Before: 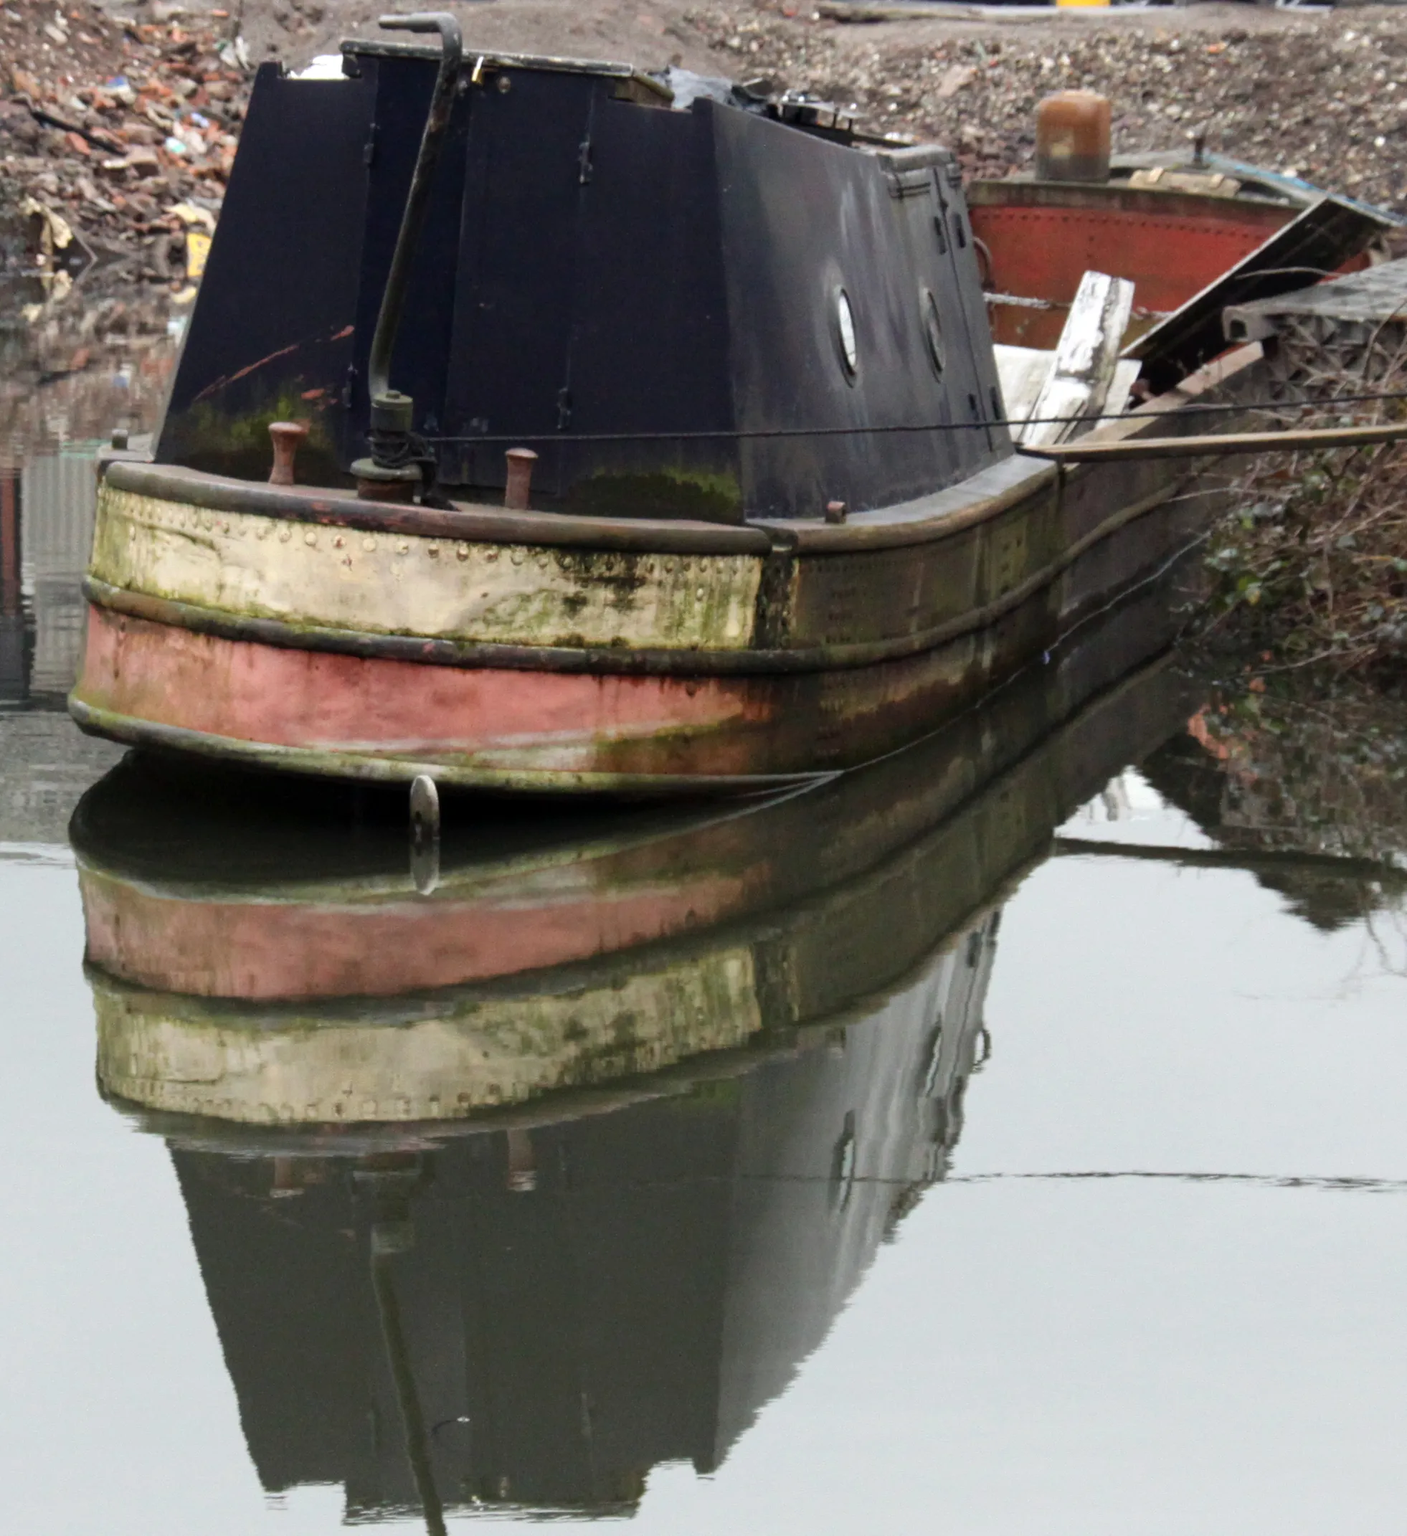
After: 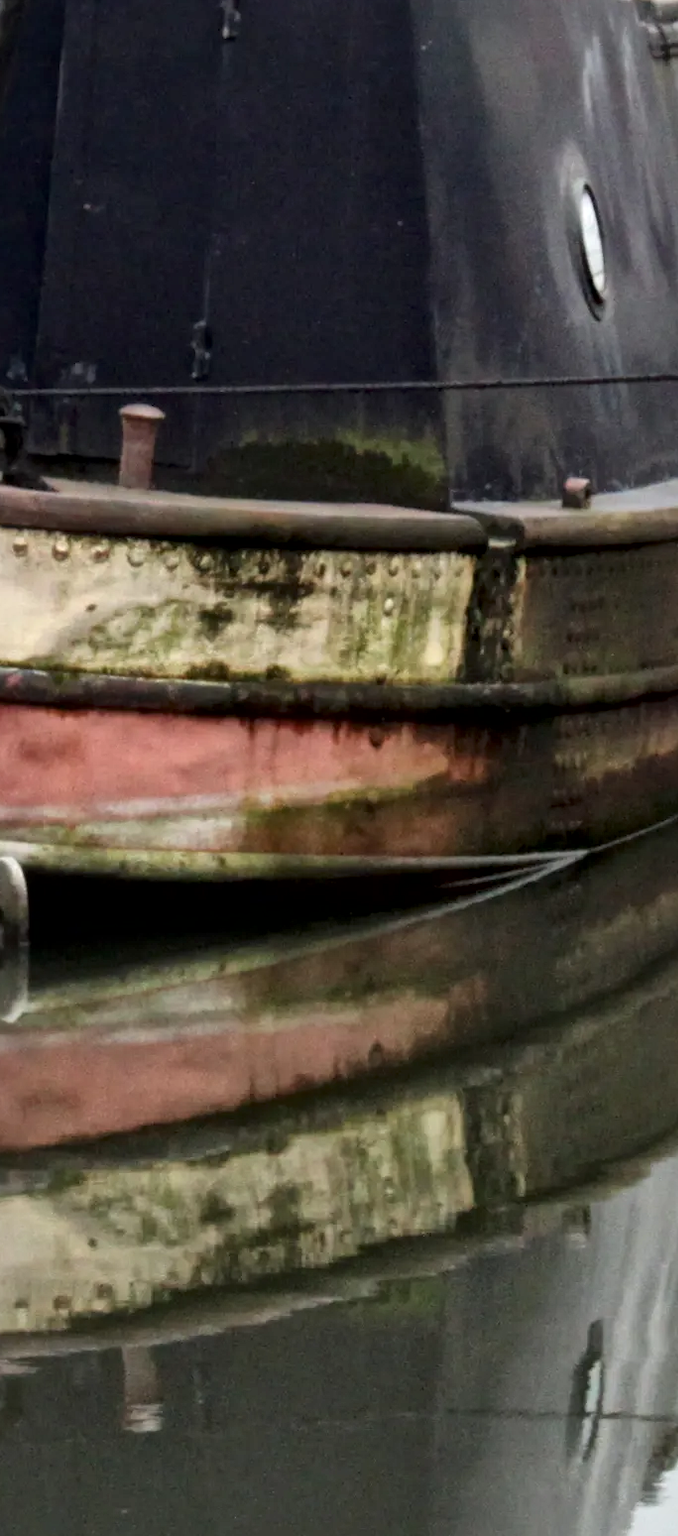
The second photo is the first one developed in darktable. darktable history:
local contrast: mode bilateral grid, contrast 20, coarseness 49, detail 178%, midtone range 0.2
crop and rotate: left 29.837%, top 10.166%, right 35.282%, bottom 17.494%
